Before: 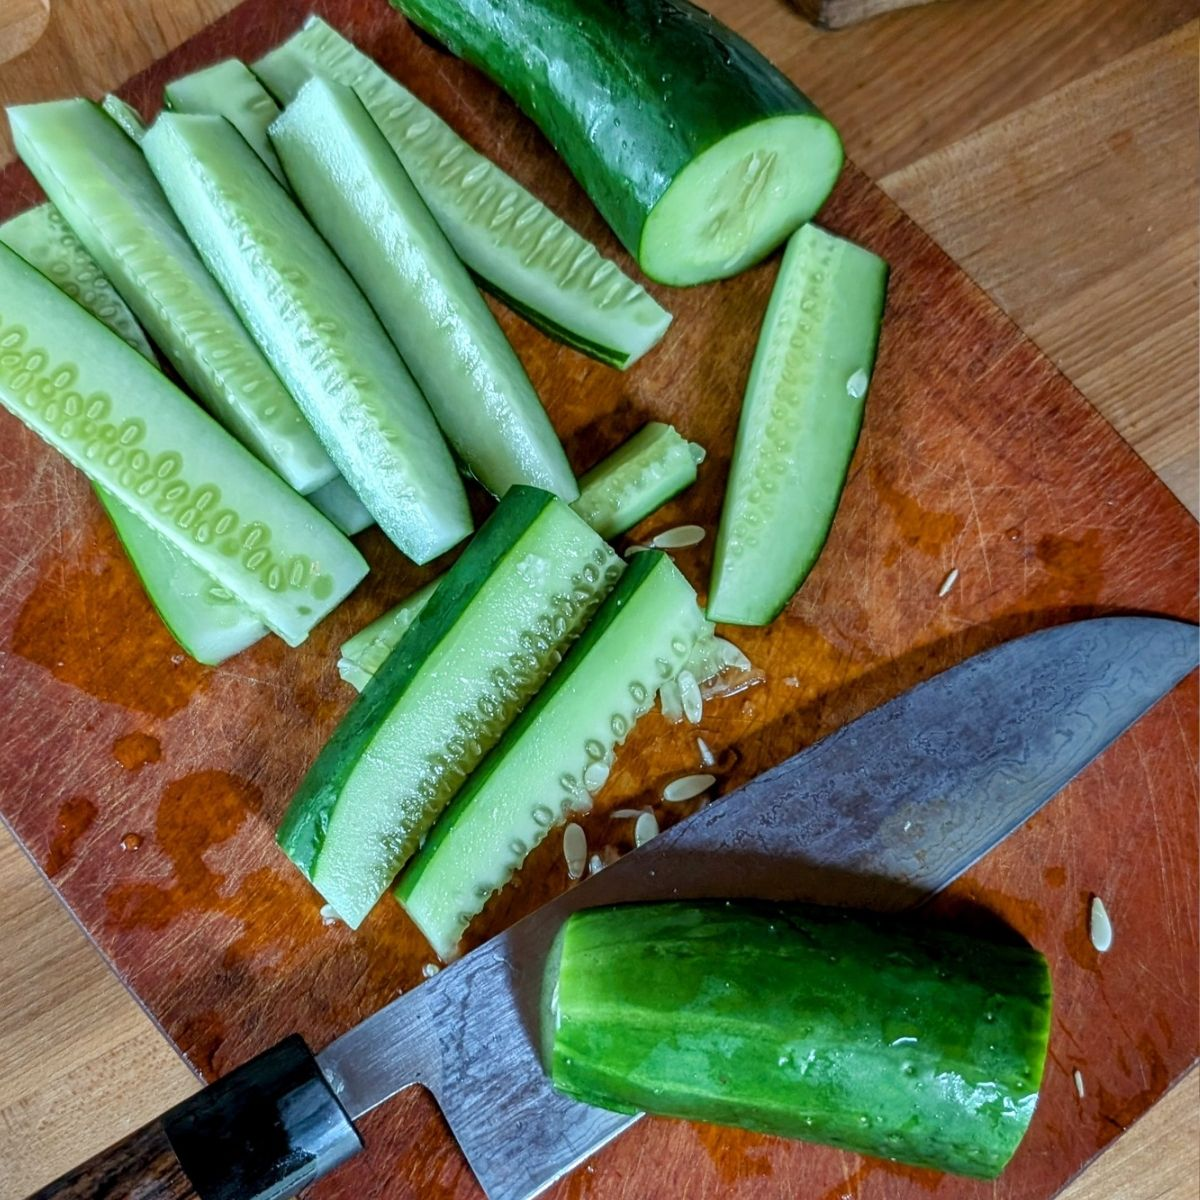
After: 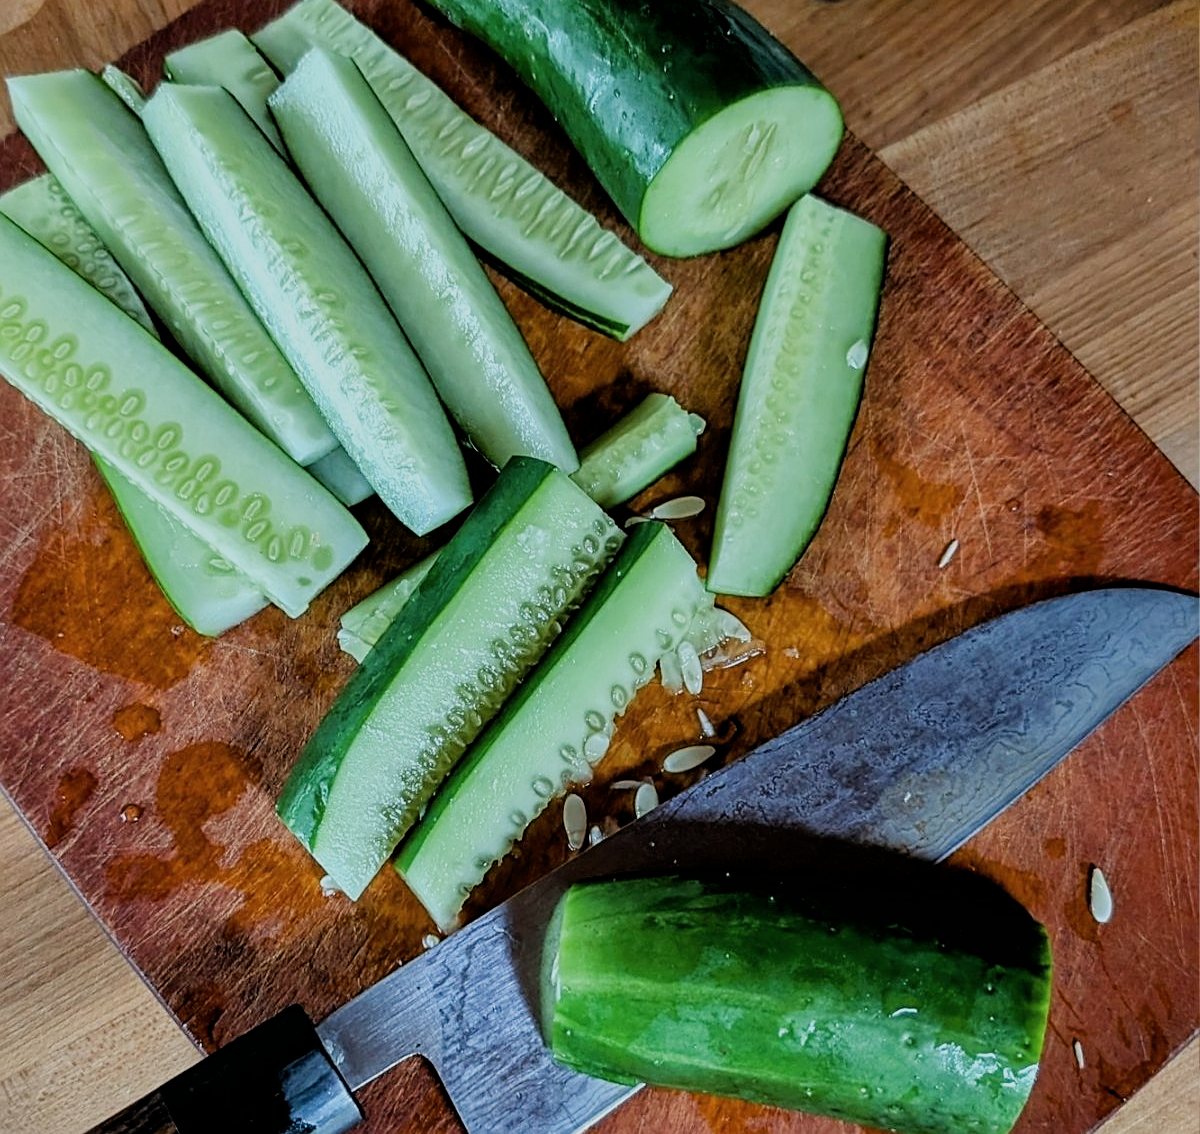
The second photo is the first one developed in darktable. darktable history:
crop and rotate: top 2.479%, bottom 3.018%
color zones: curves: ch0 [(0.25, 0.5) (0.428, 0.473) (0.75, 0.5)]; ch1 [(0.243, 0.479) (0.398, 0.452) (0.75, 0.5)]
filmic rgb: black relative exposure -5 EV, hardness 2.88, contrast 1.1, highlights saturation mix -20%
sharpen: on, module defaults
